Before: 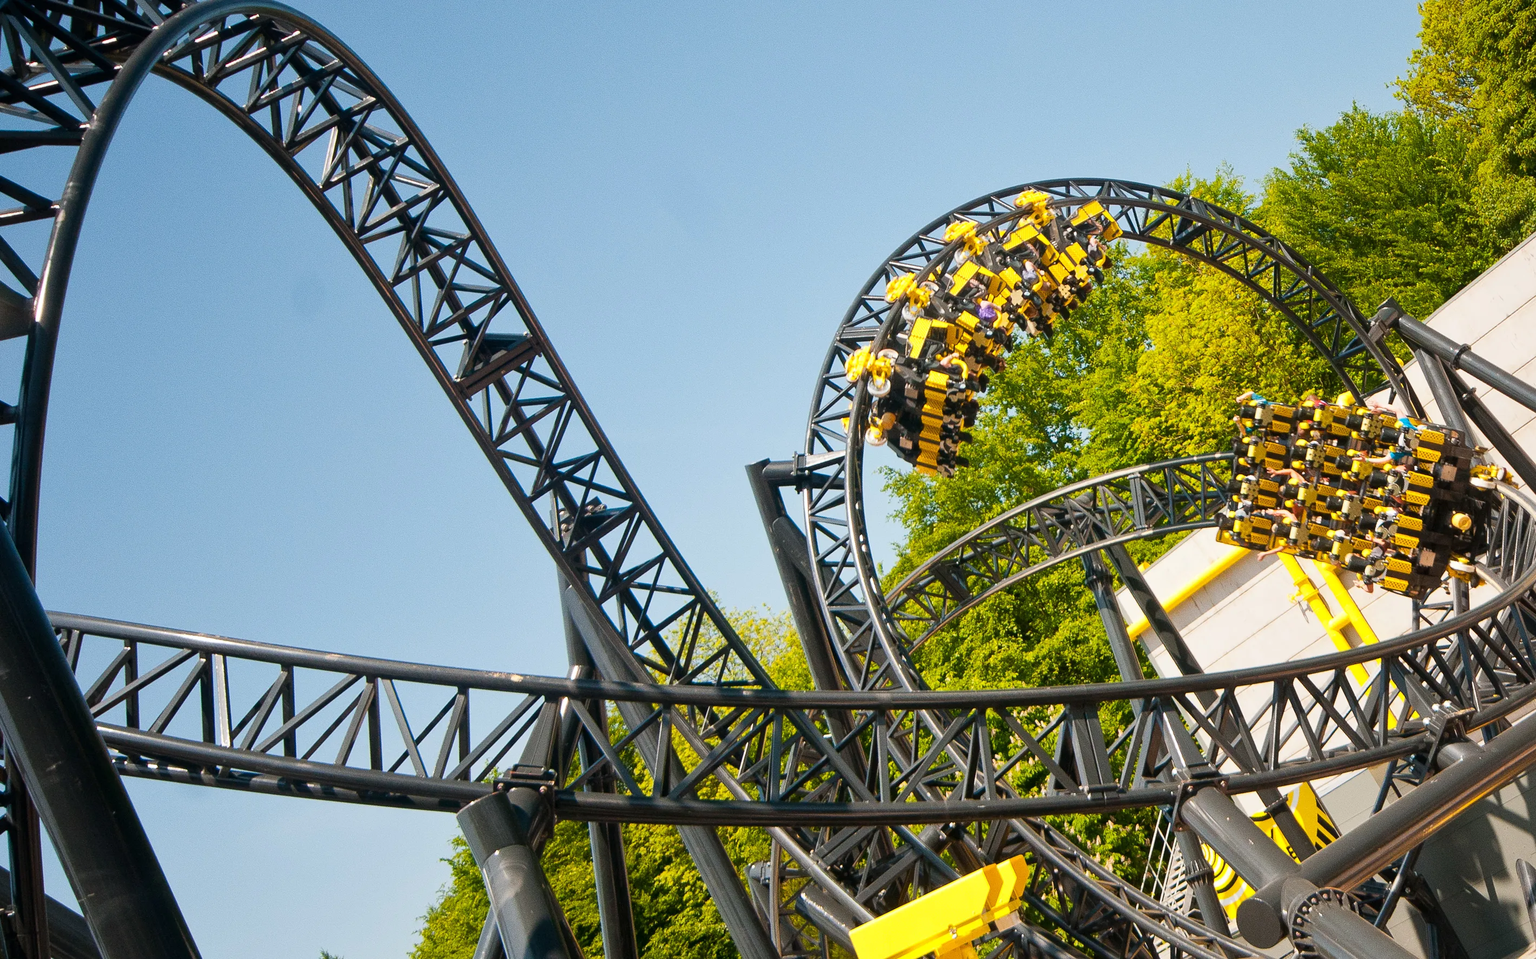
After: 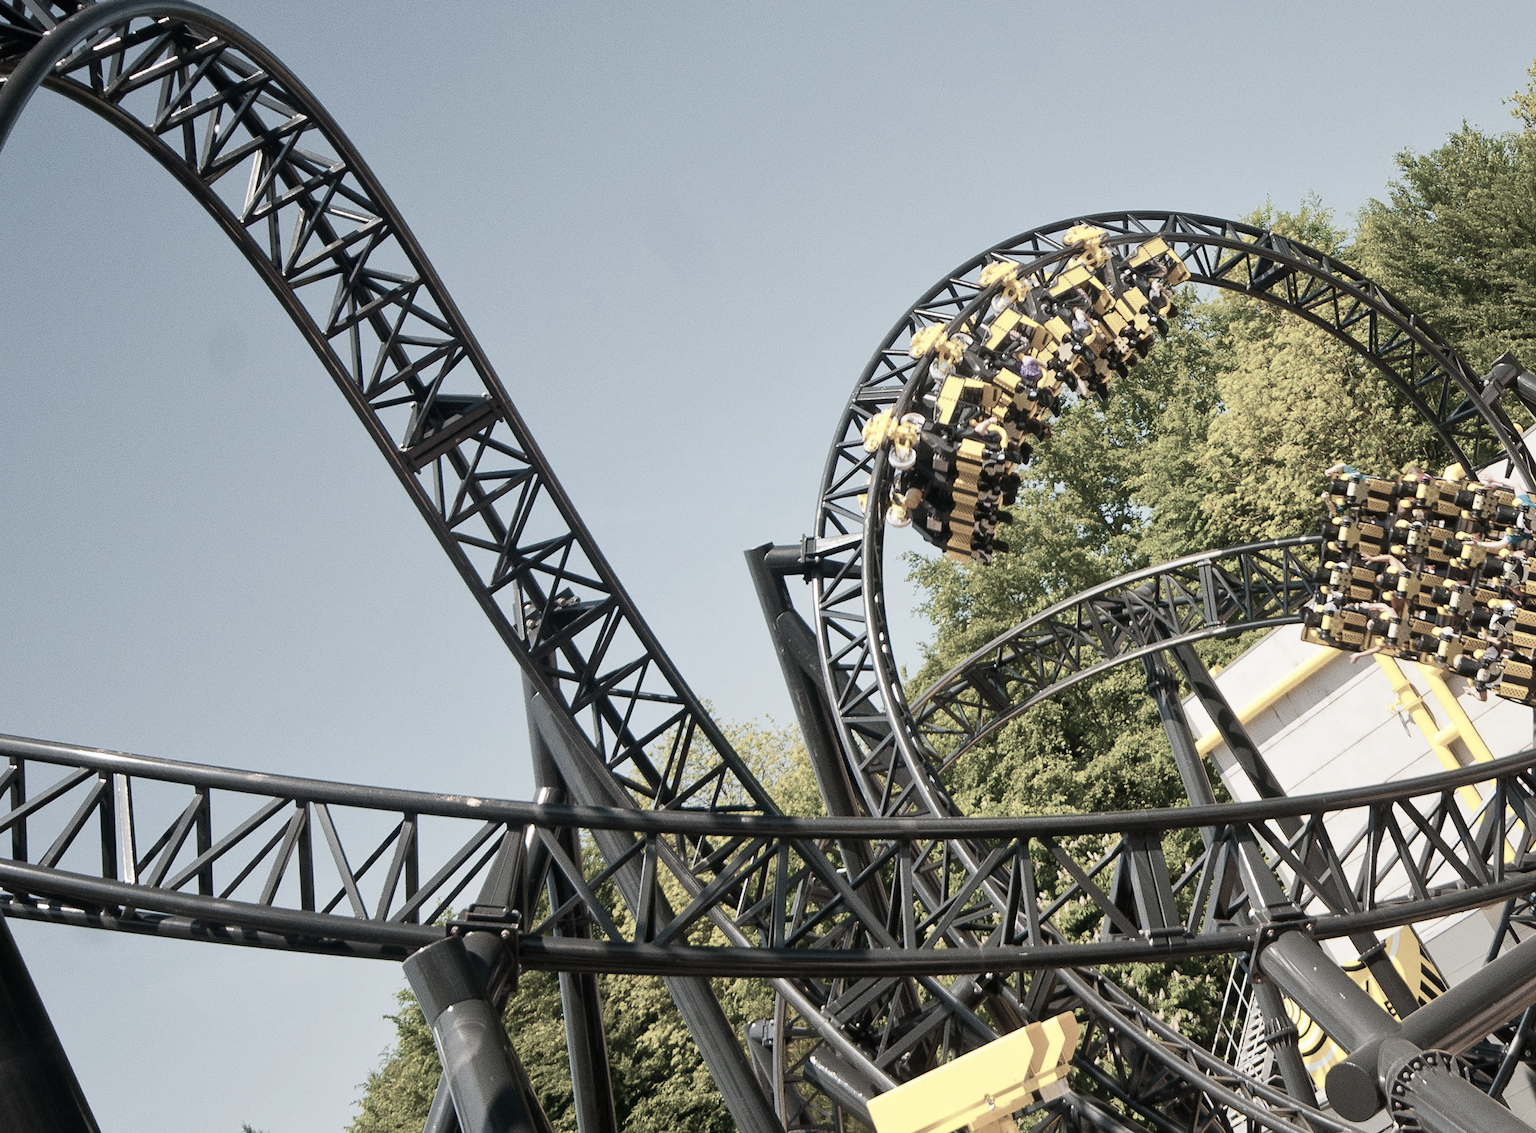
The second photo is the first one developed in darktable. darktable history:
crop: left 7.6%, right 7.857%
contrast brightness saturation: contrast 0.063, brightness -0.009, saturation -0.242
color correction: highlights b* -0.001, saturation 0.483
